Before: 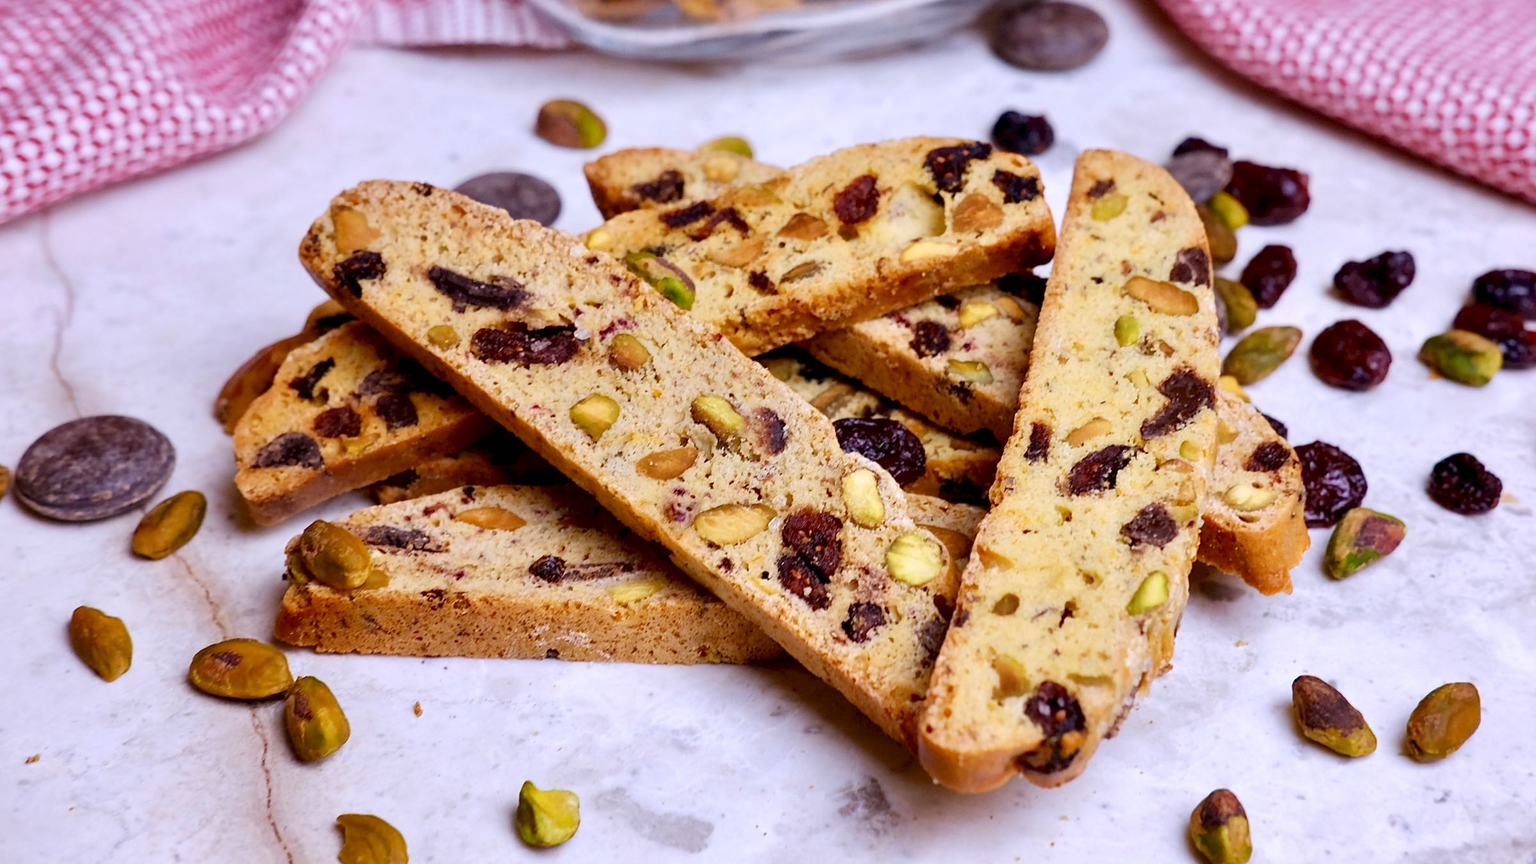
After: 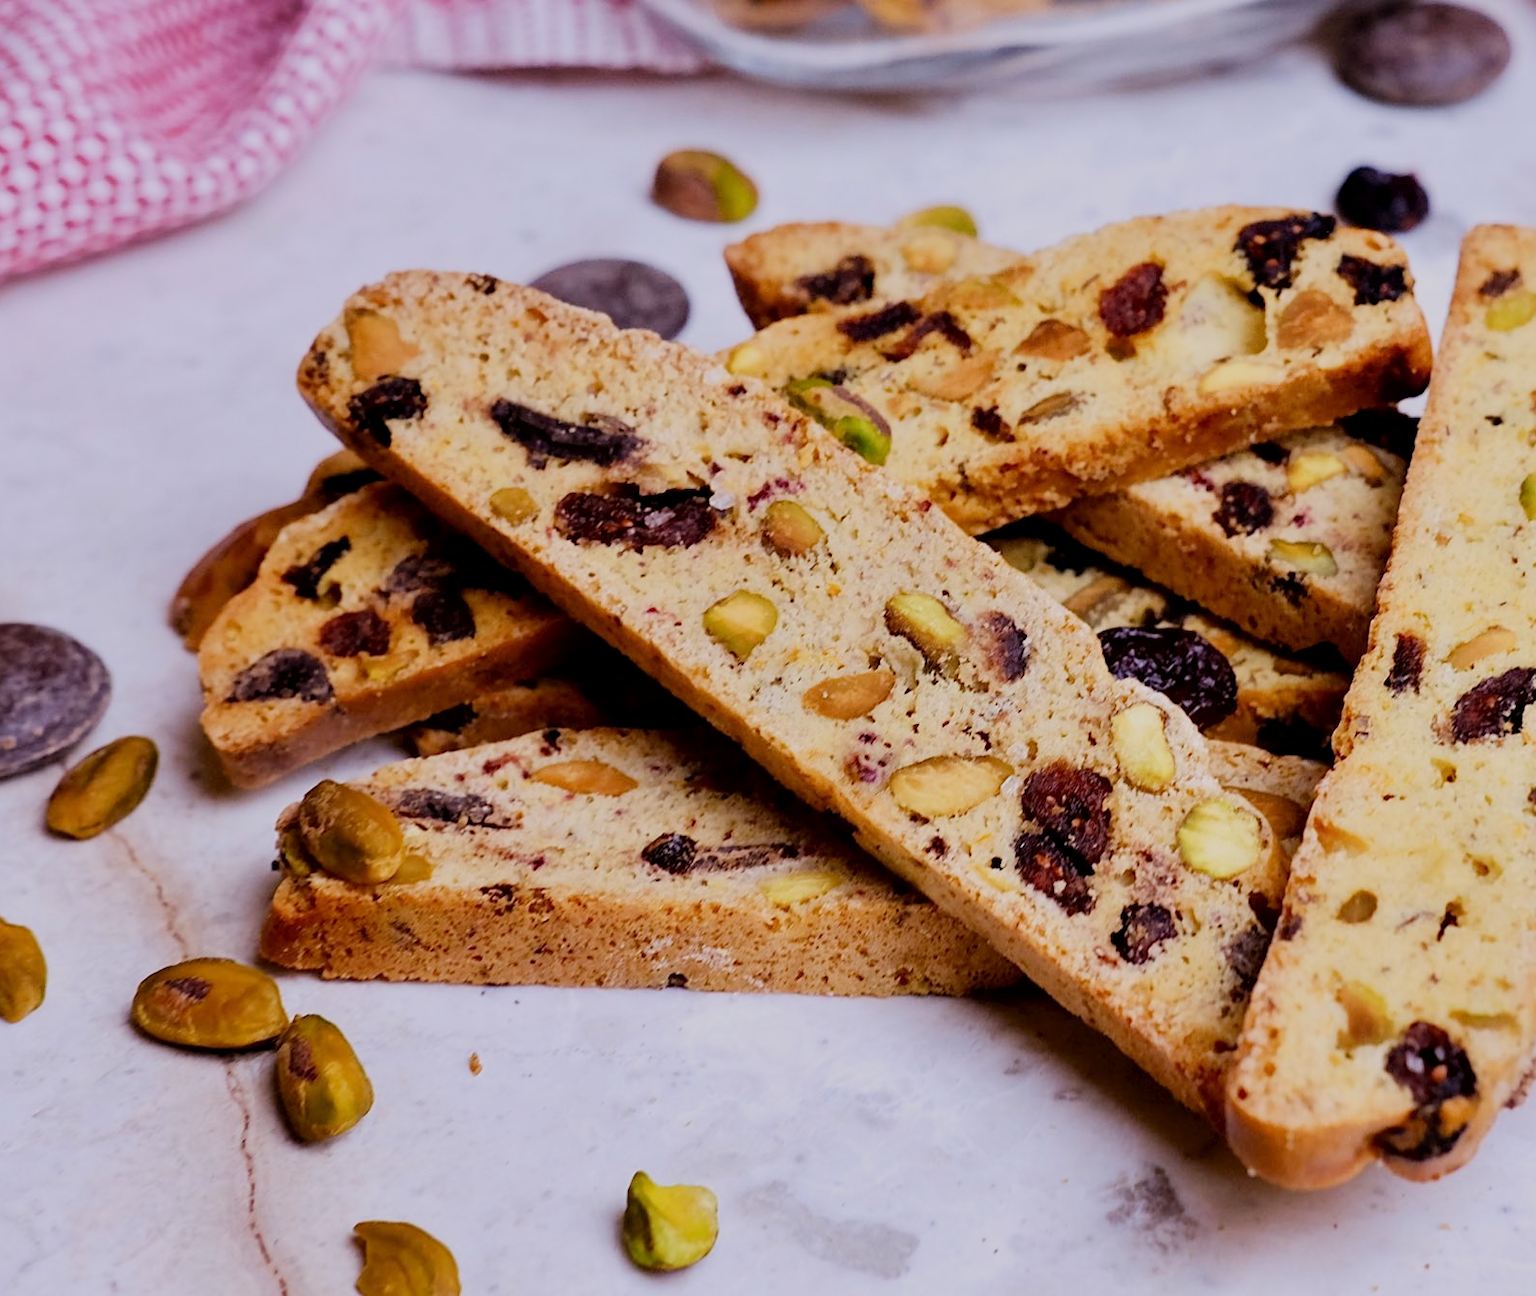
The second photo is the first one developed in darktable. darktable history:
tone equalizer: on, module defaults
crop and rotate: left 6.617%, right 26.717%
filmic rgb: black relative exposure -7.65 EV, white relative exposure 4.56 EV, hardness 3.61, contrast 1.05
